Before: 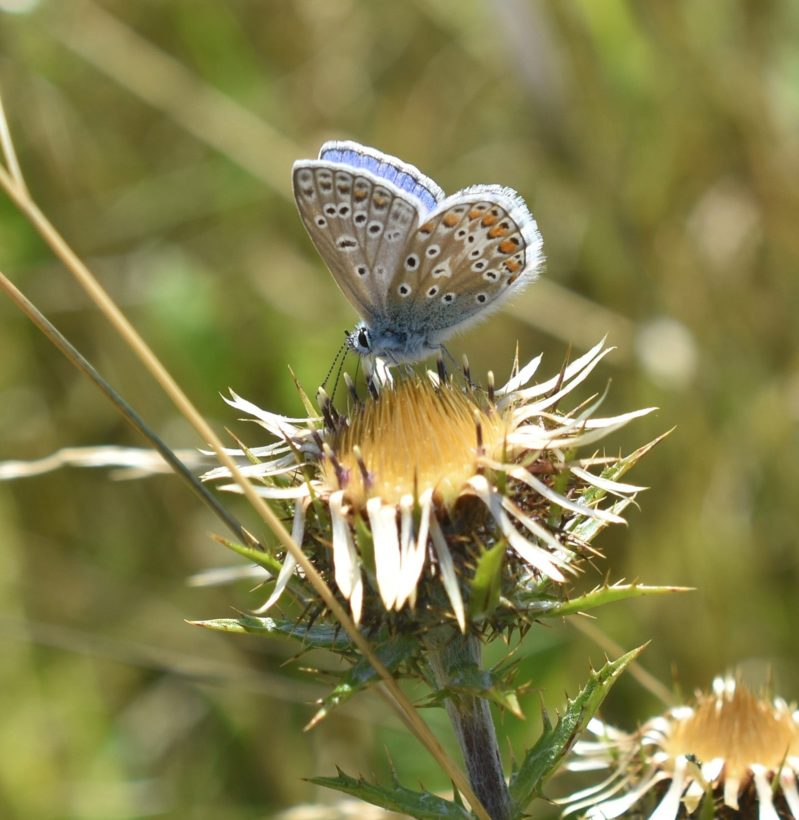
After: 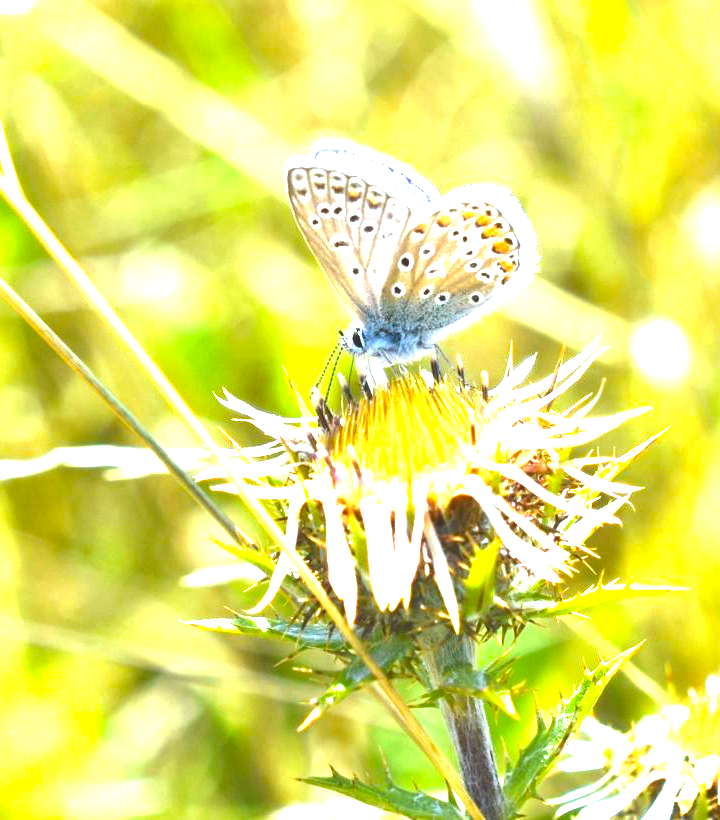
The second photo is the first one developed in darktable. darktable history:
color balance rgb: highlights gain › luminance 16.285%, highlights gain › chroma 2.961%, highlights gain › hue 259.21°, perceptual saturation grading › global saturation 29.917%, perceptual brilliance grading › global brilliance 19.814%, contrast 5.007%
exposure: black level correction -0.002, exposure 1.359 EV, compensate highlight preservation false
crop and rotate: left 0.874%, right 8.968%
